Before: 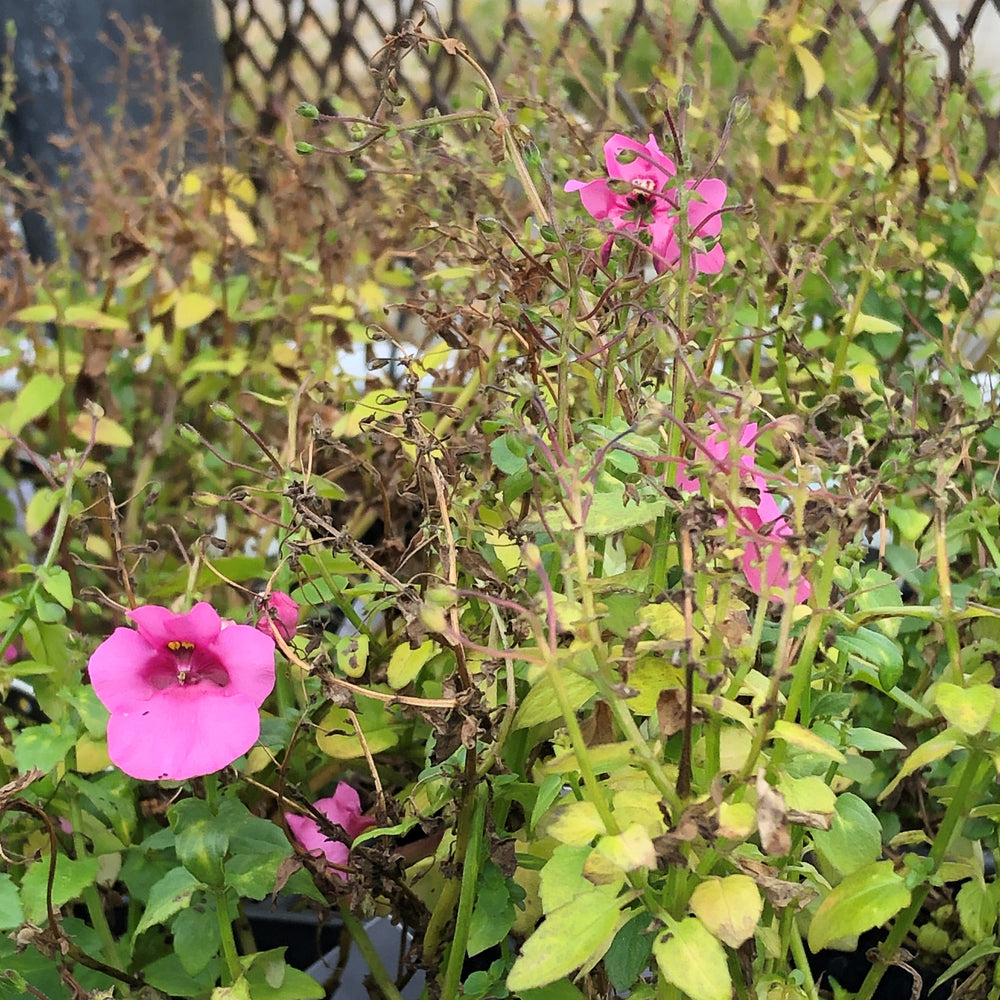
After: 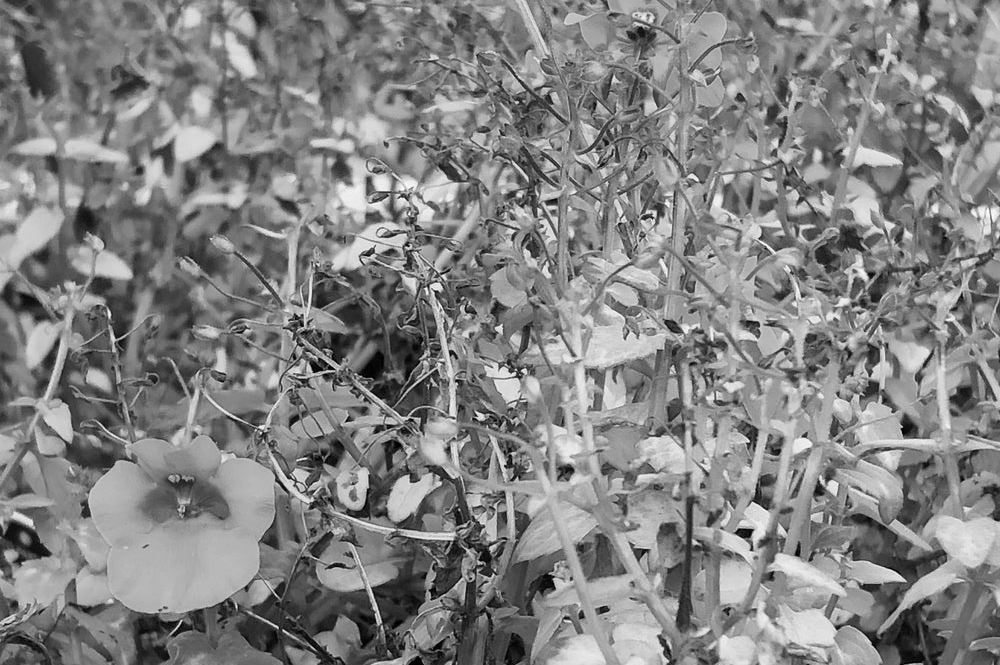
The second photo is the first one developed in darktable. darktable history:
crop: top 16.727%, bottom 16.727%
monochrome: on, module defaults
